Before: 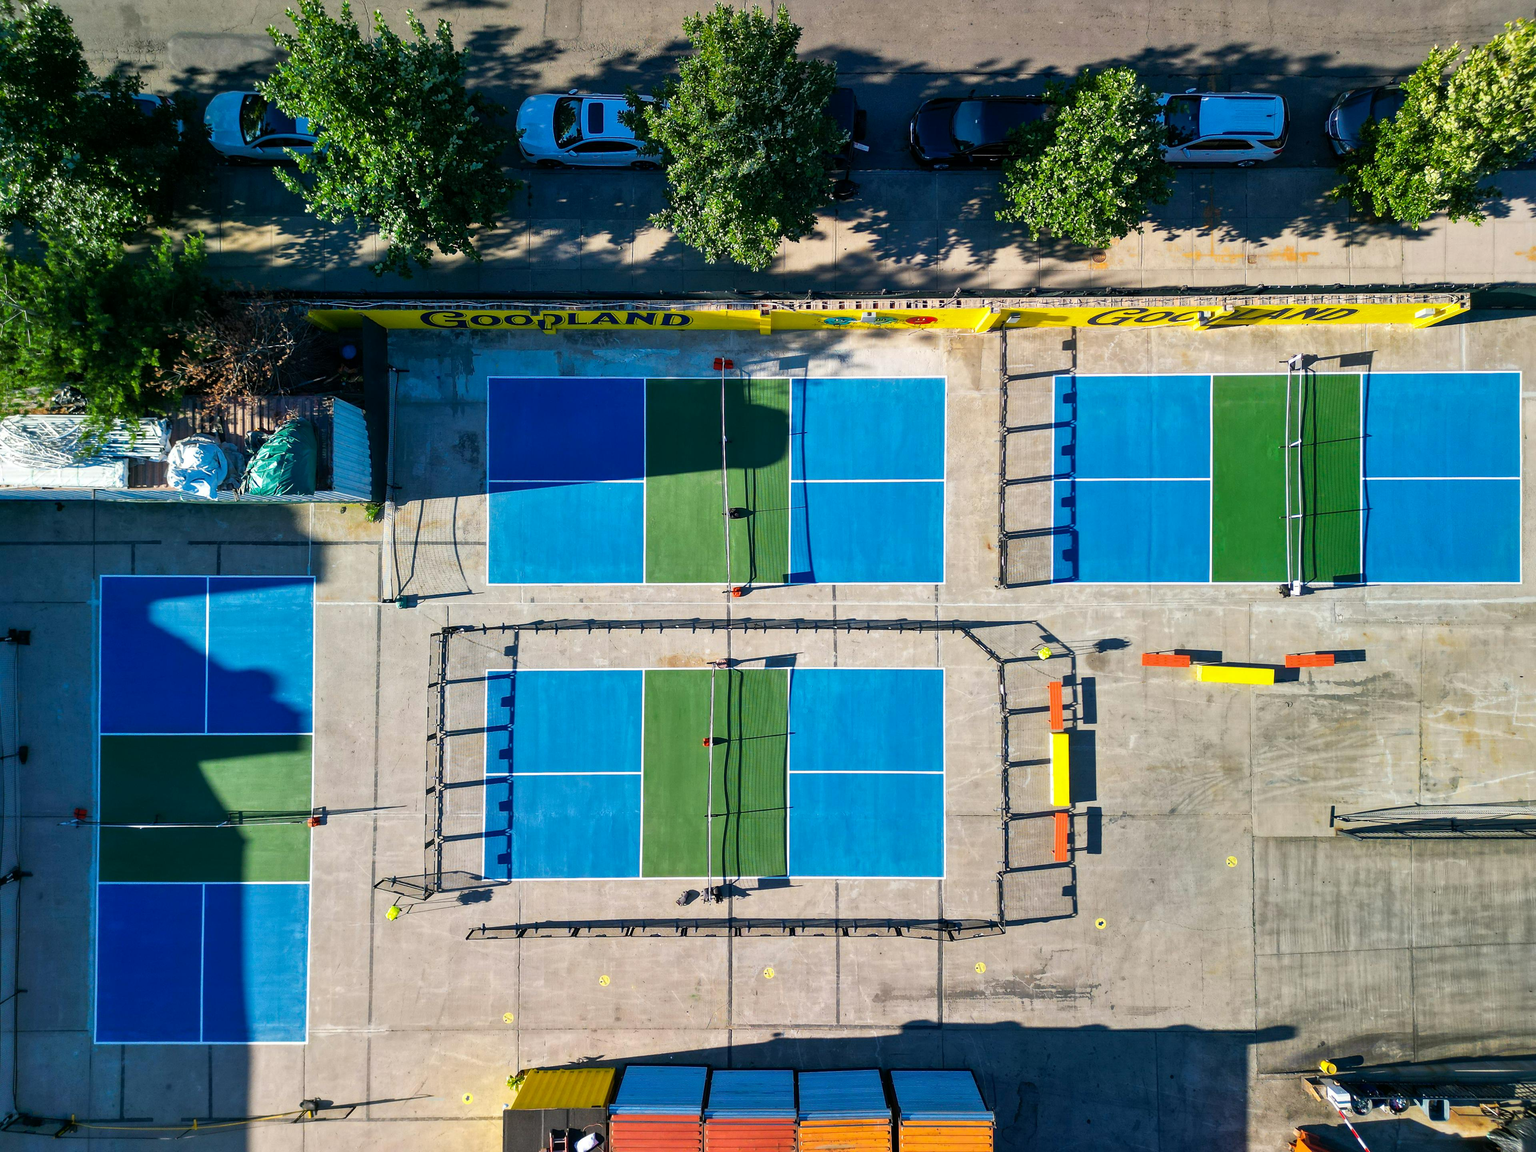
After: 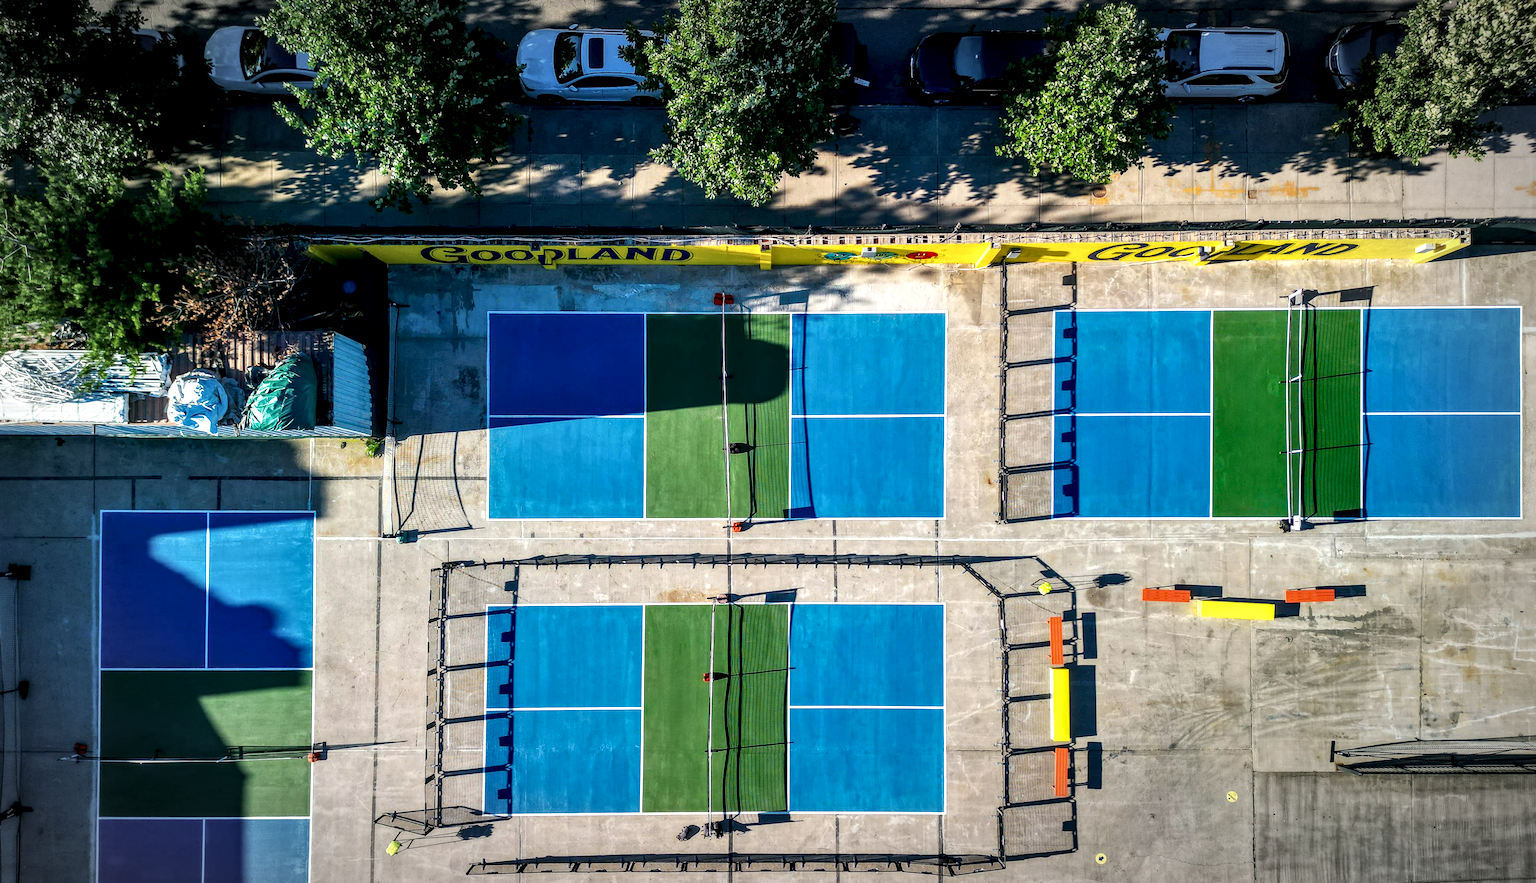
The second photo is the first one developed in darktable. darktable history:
crop: top 5.667%, bottom 17.637%
vignetting: automatic ratio true
local contrast: highlights 60%, shadows 60%, detail 160%
